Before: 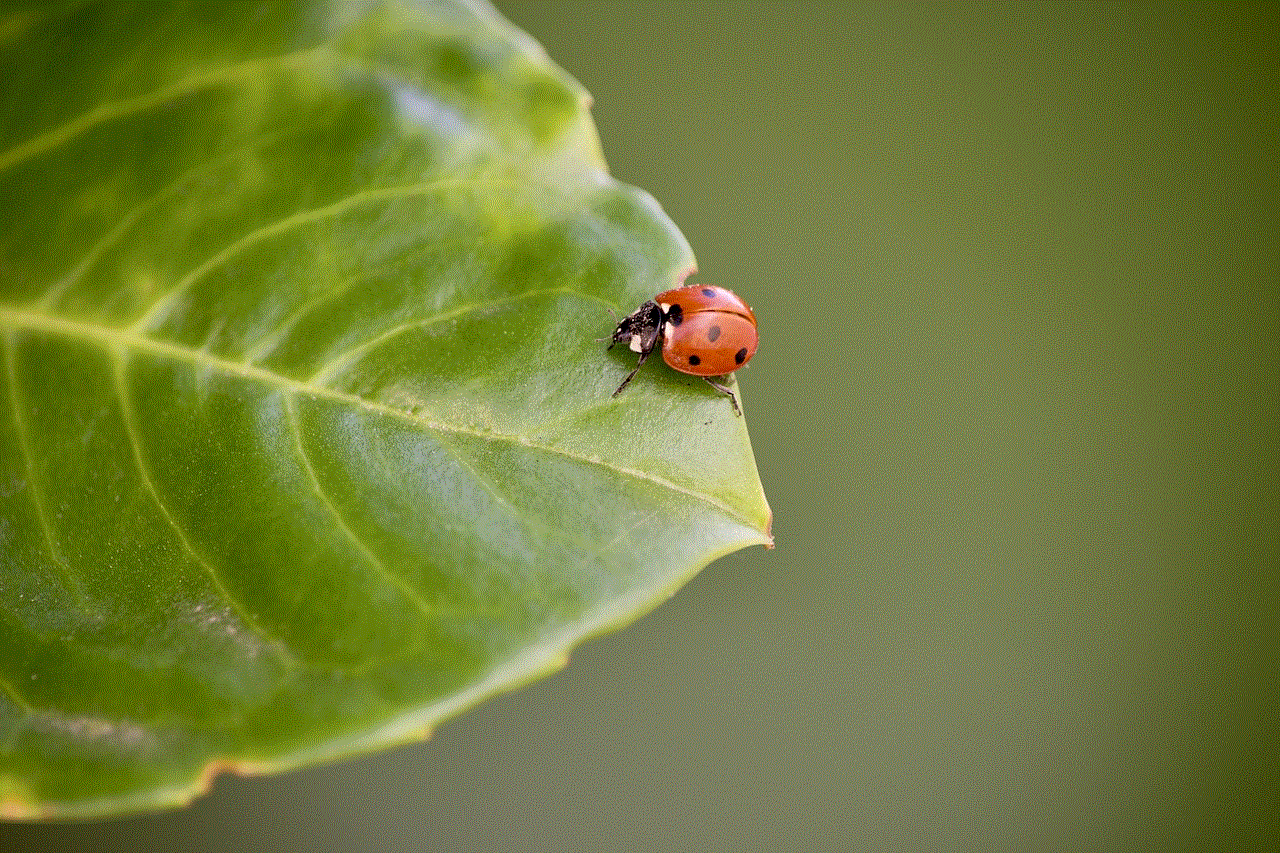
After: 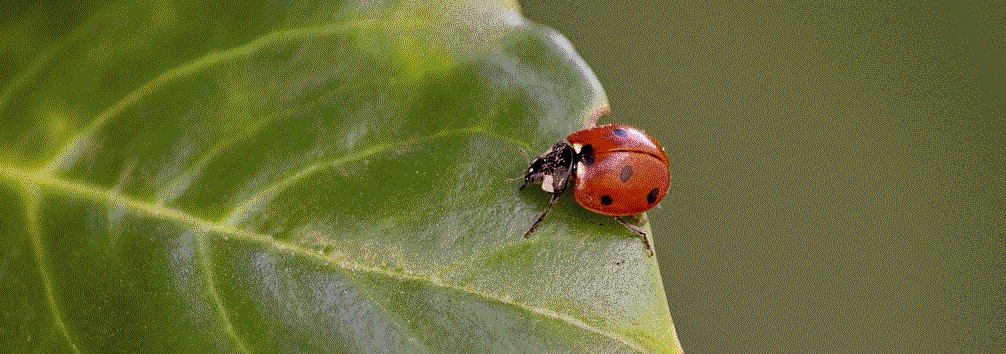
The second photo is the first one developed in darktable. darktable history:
color zones: curves: ch0 [(0.035, 0.242) (0.25, 0.5) (0.384, 0.214) (0.488, 0.255) (0.75, 0.5)]; ch1 [(0.063, 0.379) (0.25, 0.5) (0.354, 0.201) (0.489, 0.085) (0.729, 0.271)]; ch2 [(0.25, 0.5) (0.38, 0.517) (0.442, 0.51) (0.735, 0.456)]
haze removal: strength 0.254, distance 0.249, compatibility mode true, adaptive false
contrast brightness saturation: saturation 0.12
crop: left 6.921%, top 18.765%, right 14.44%, bottom 39.711%
